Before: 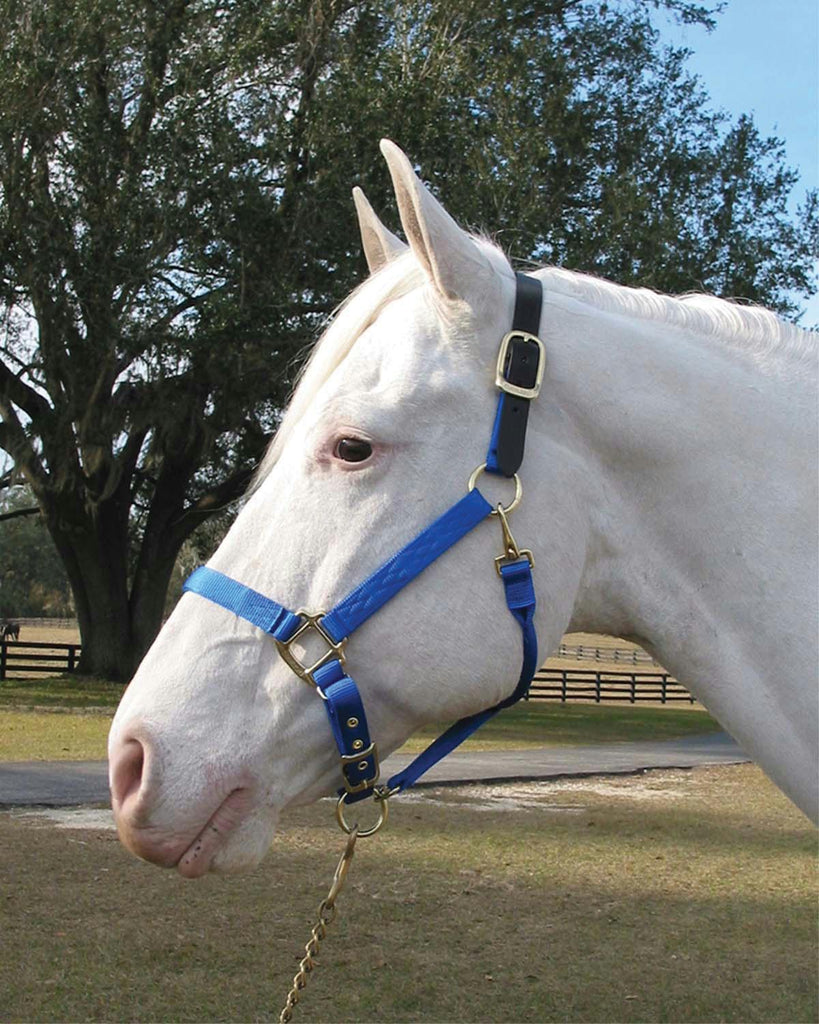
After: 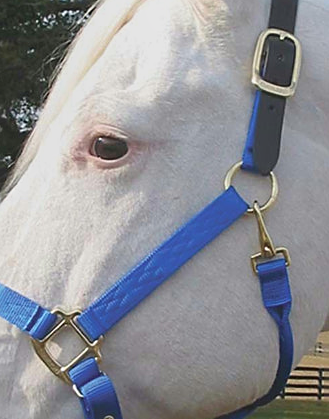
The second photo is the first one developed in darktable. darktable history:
local contrast: detail 70%
crop: left 29.88%, top 29.534%, right 29.941%, bottom 29.454%
sharpen: on, module defaults
